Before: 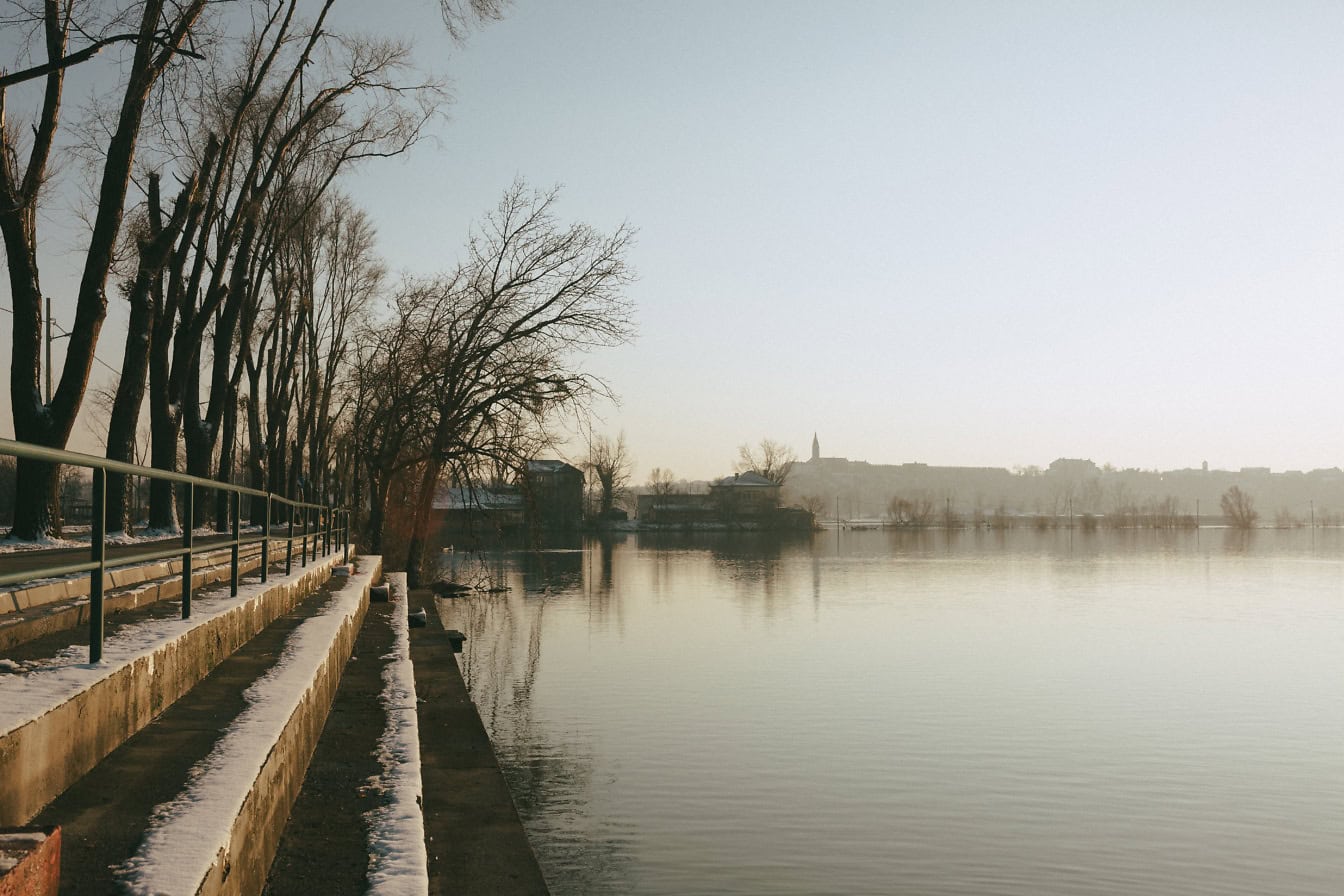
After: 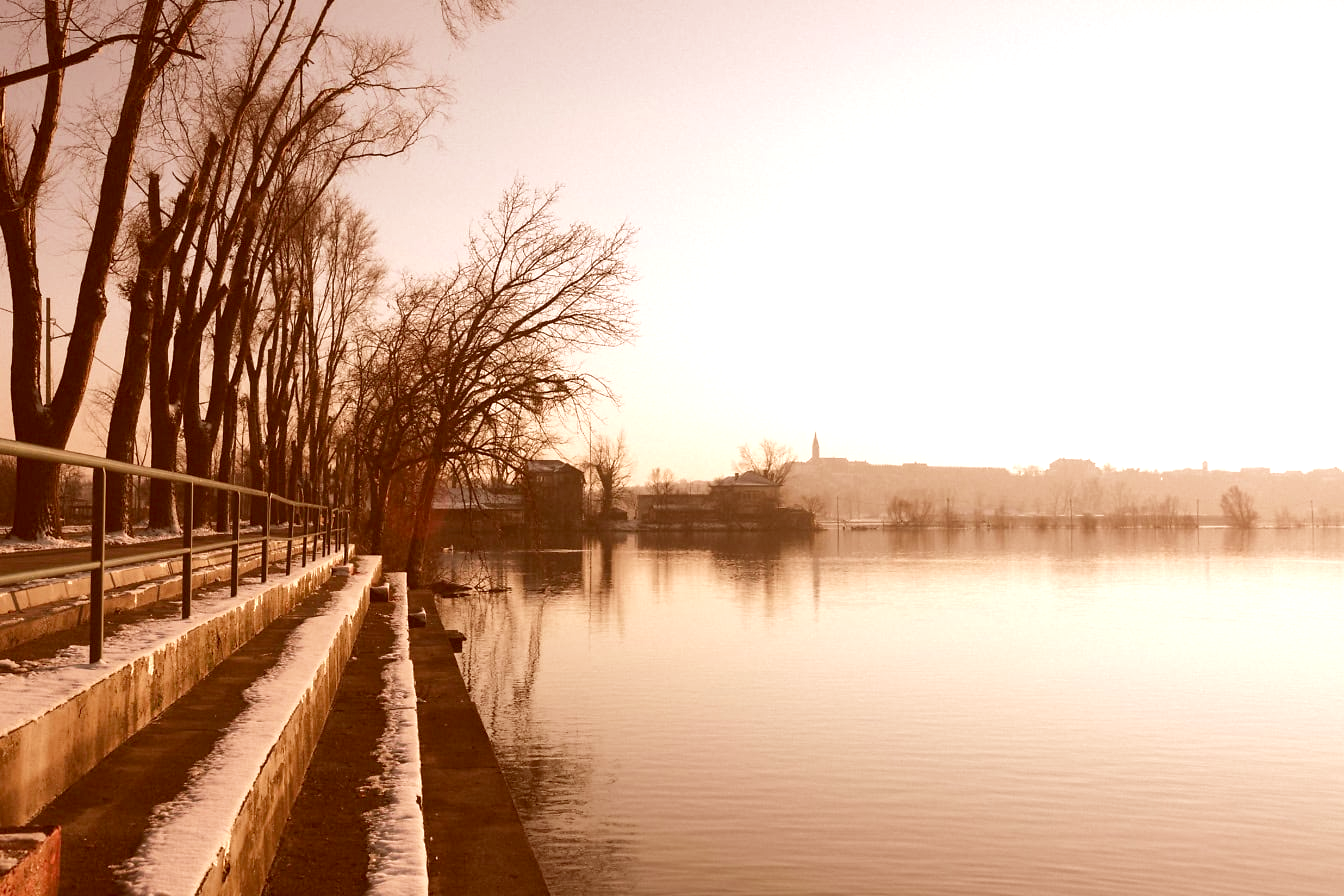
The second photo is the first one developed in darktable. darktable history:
color correction: highlights a* 9.32, highlights b* 8.95, shadows a* 39.3, shadows b* 39.28, saturation 0.817
velvia: strength 15.28%
exposure: exposure 0.602 EV, compensate exposure bias true, compensate highlight preservation false
